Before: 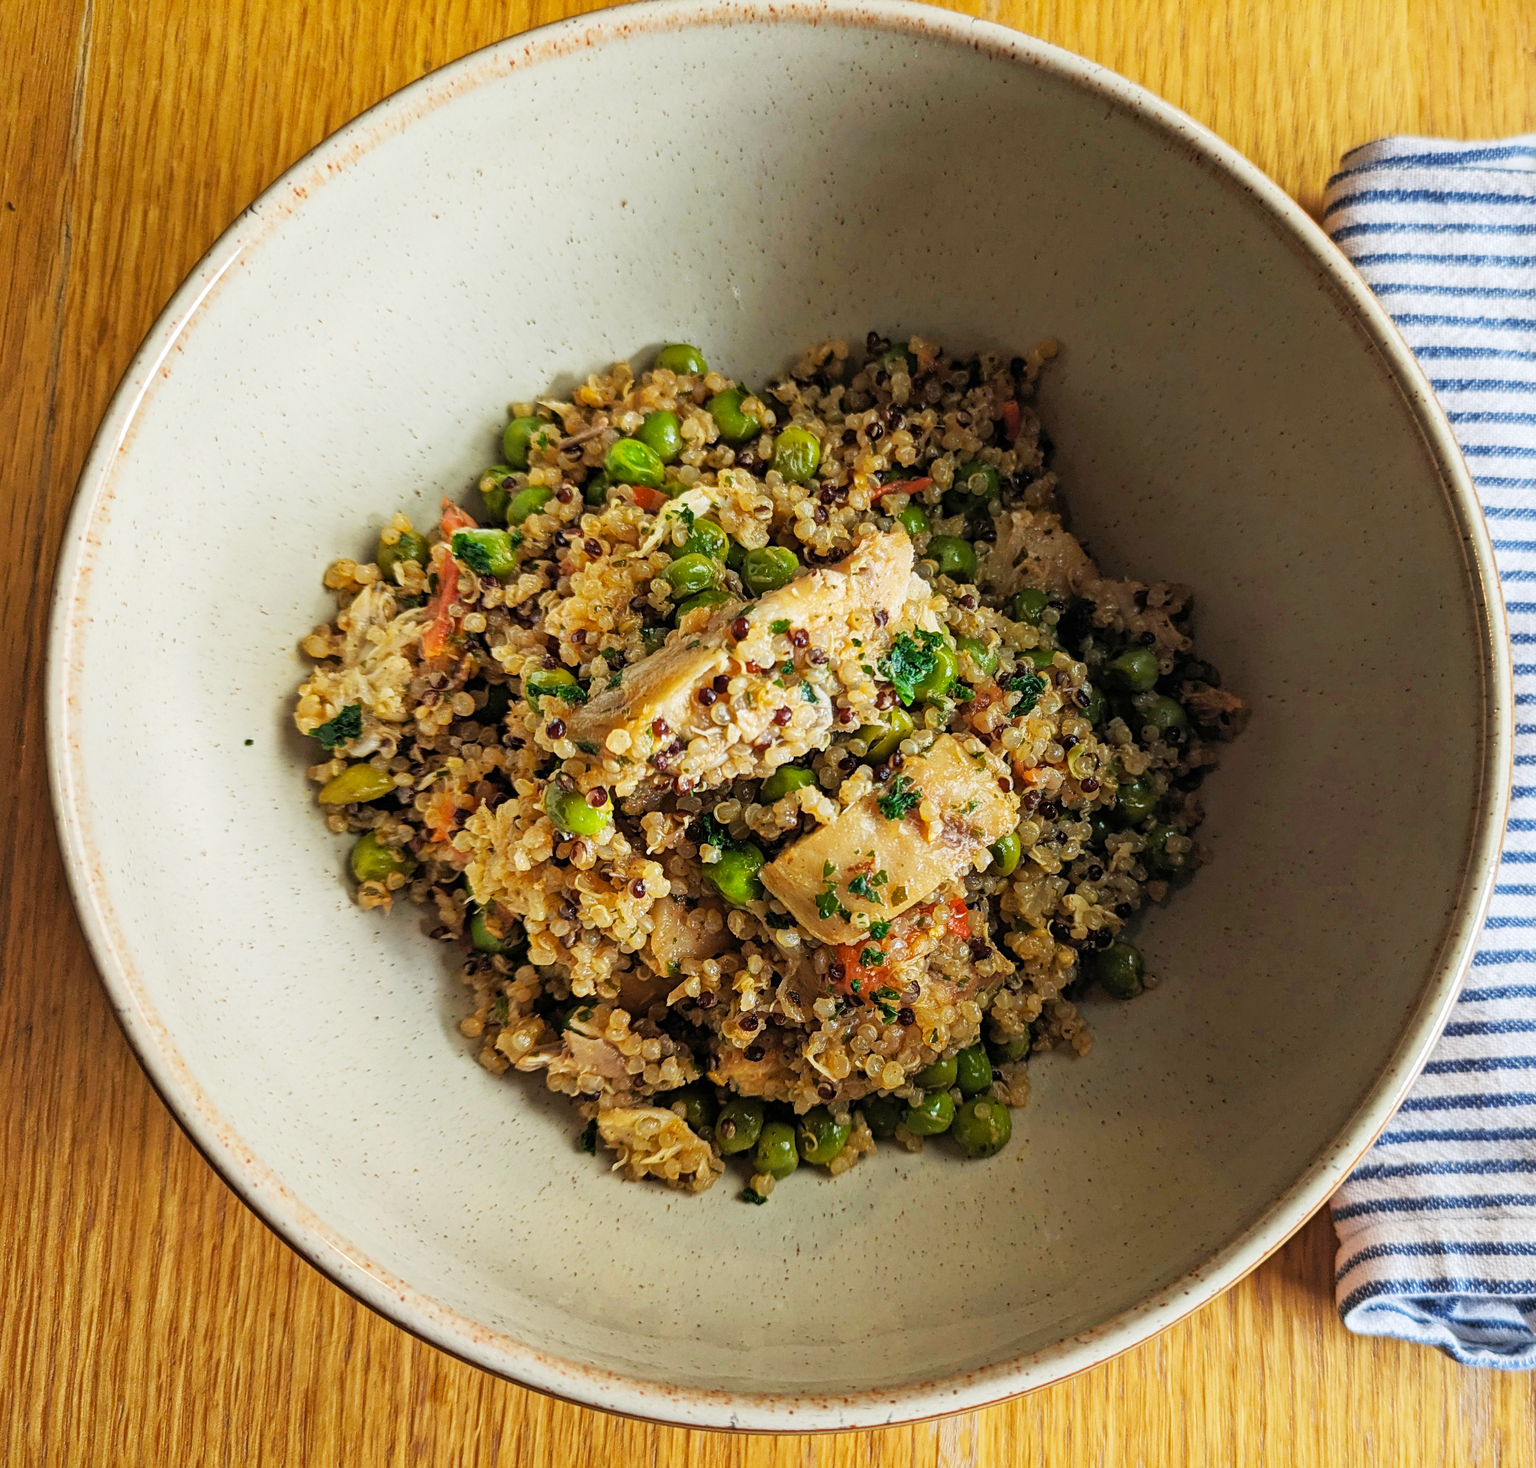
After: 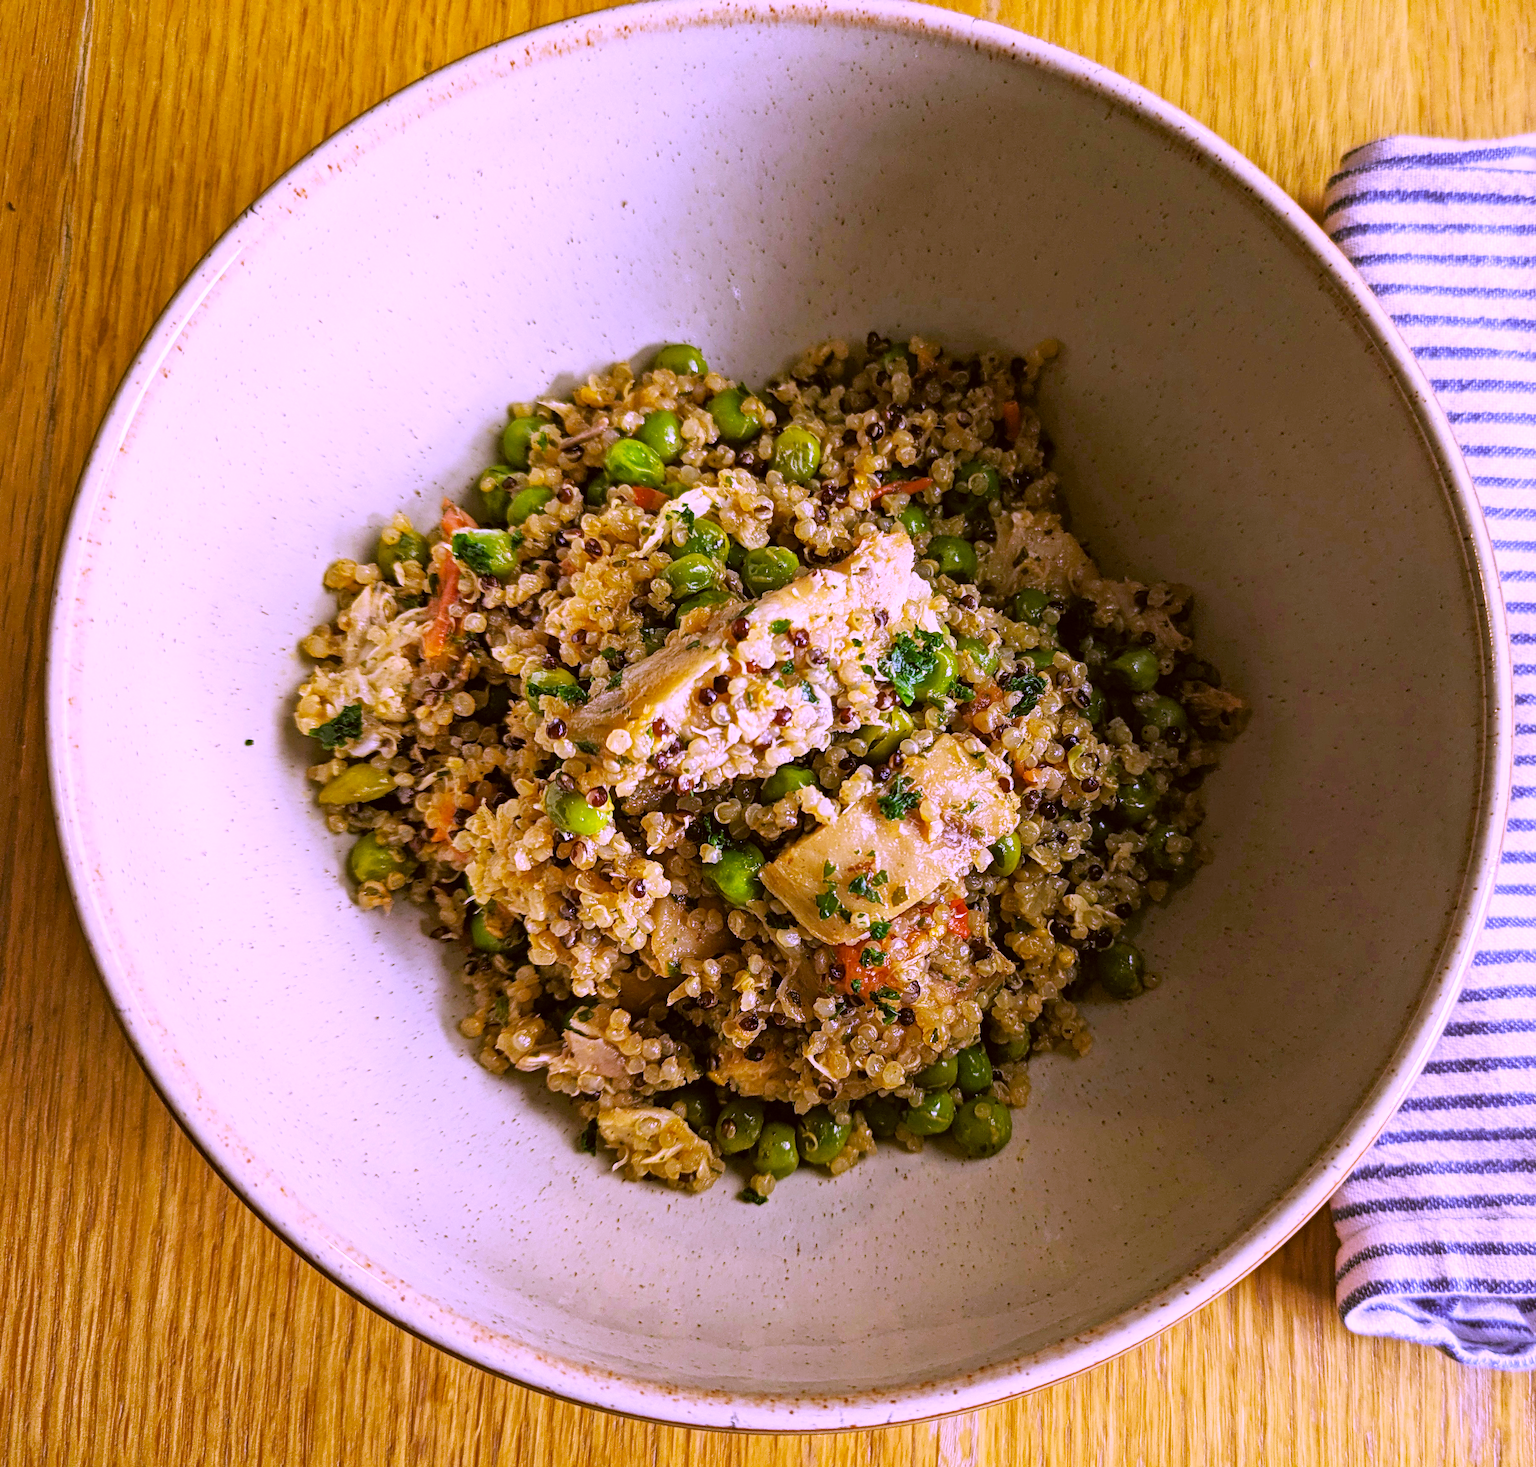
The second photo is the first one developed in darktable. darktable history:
white balance: red 0.98, blue 1.61
color correction: highlights a* 8.98, highlights b* 15.09, shadows a* -0.49, shadows b* 26.52
